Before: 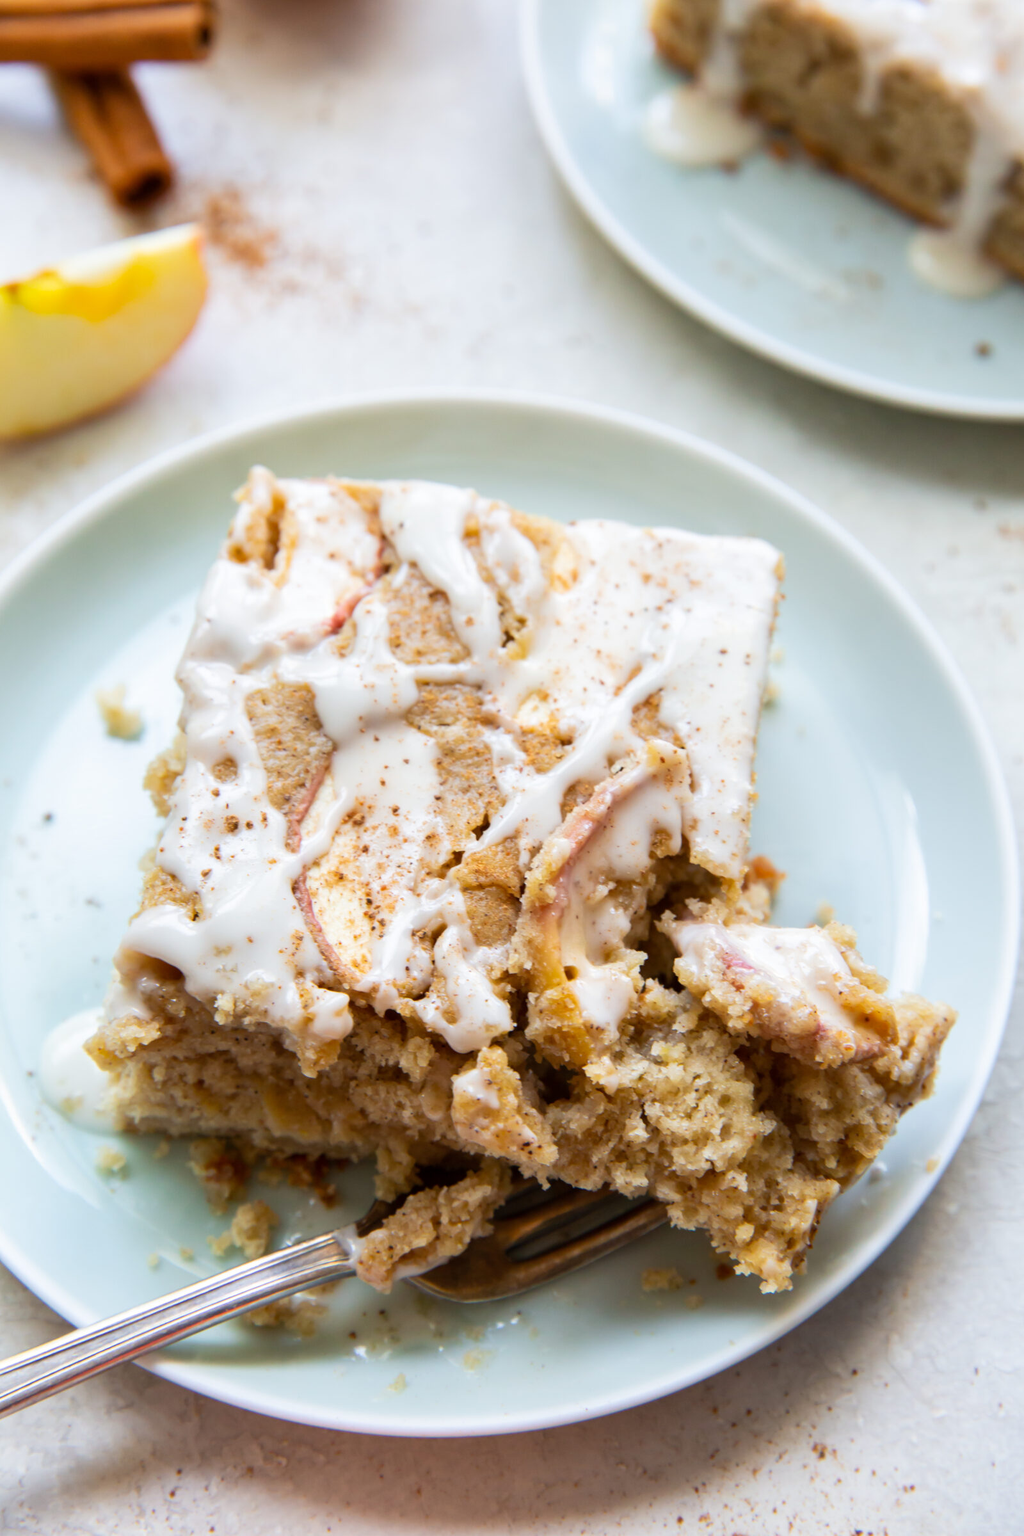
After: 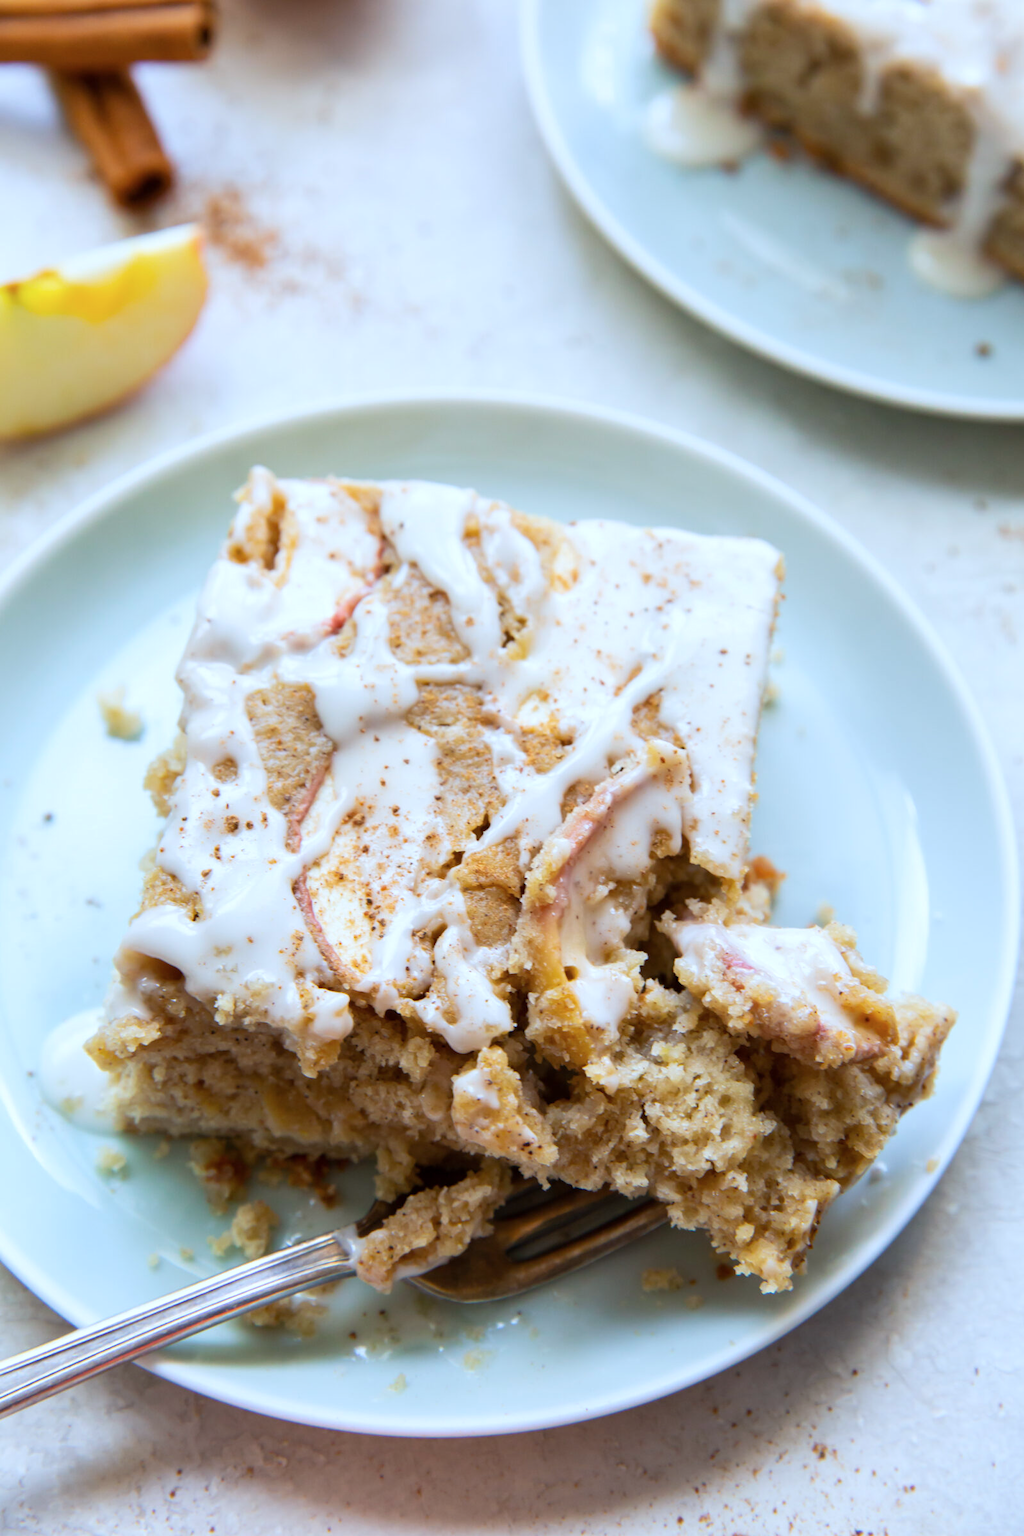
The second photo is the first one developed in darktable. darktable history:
color calibration: illuminant custom, x 0.368, y 0.373, temperature 4340.6 K, saturation algorithm version 1 (2020)
